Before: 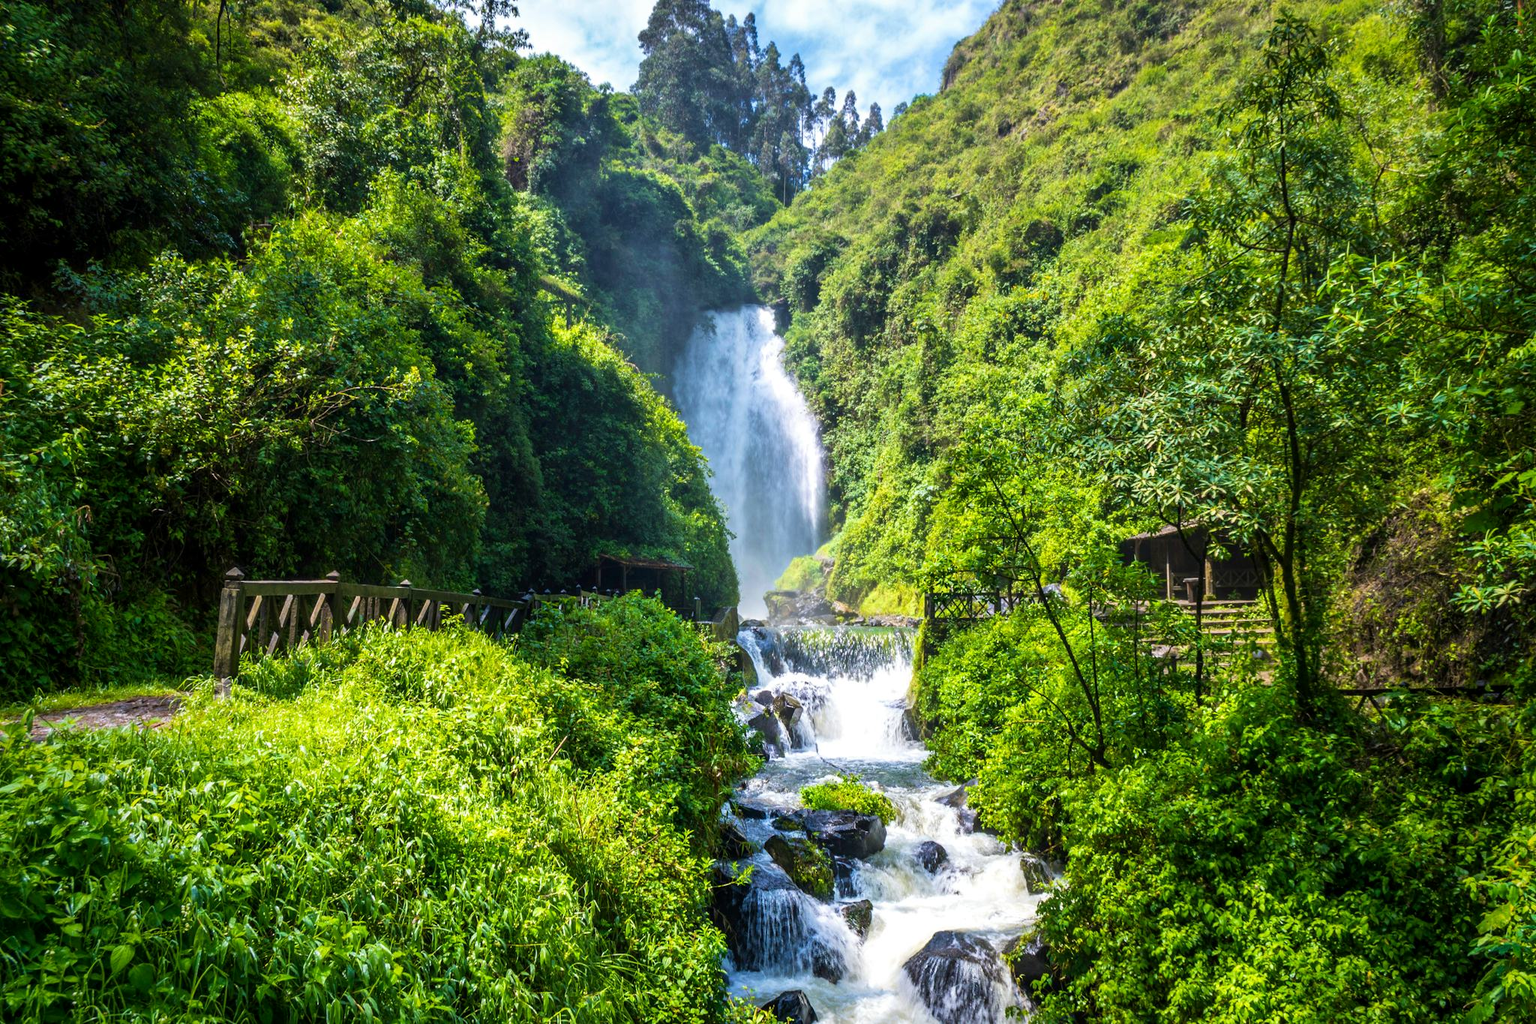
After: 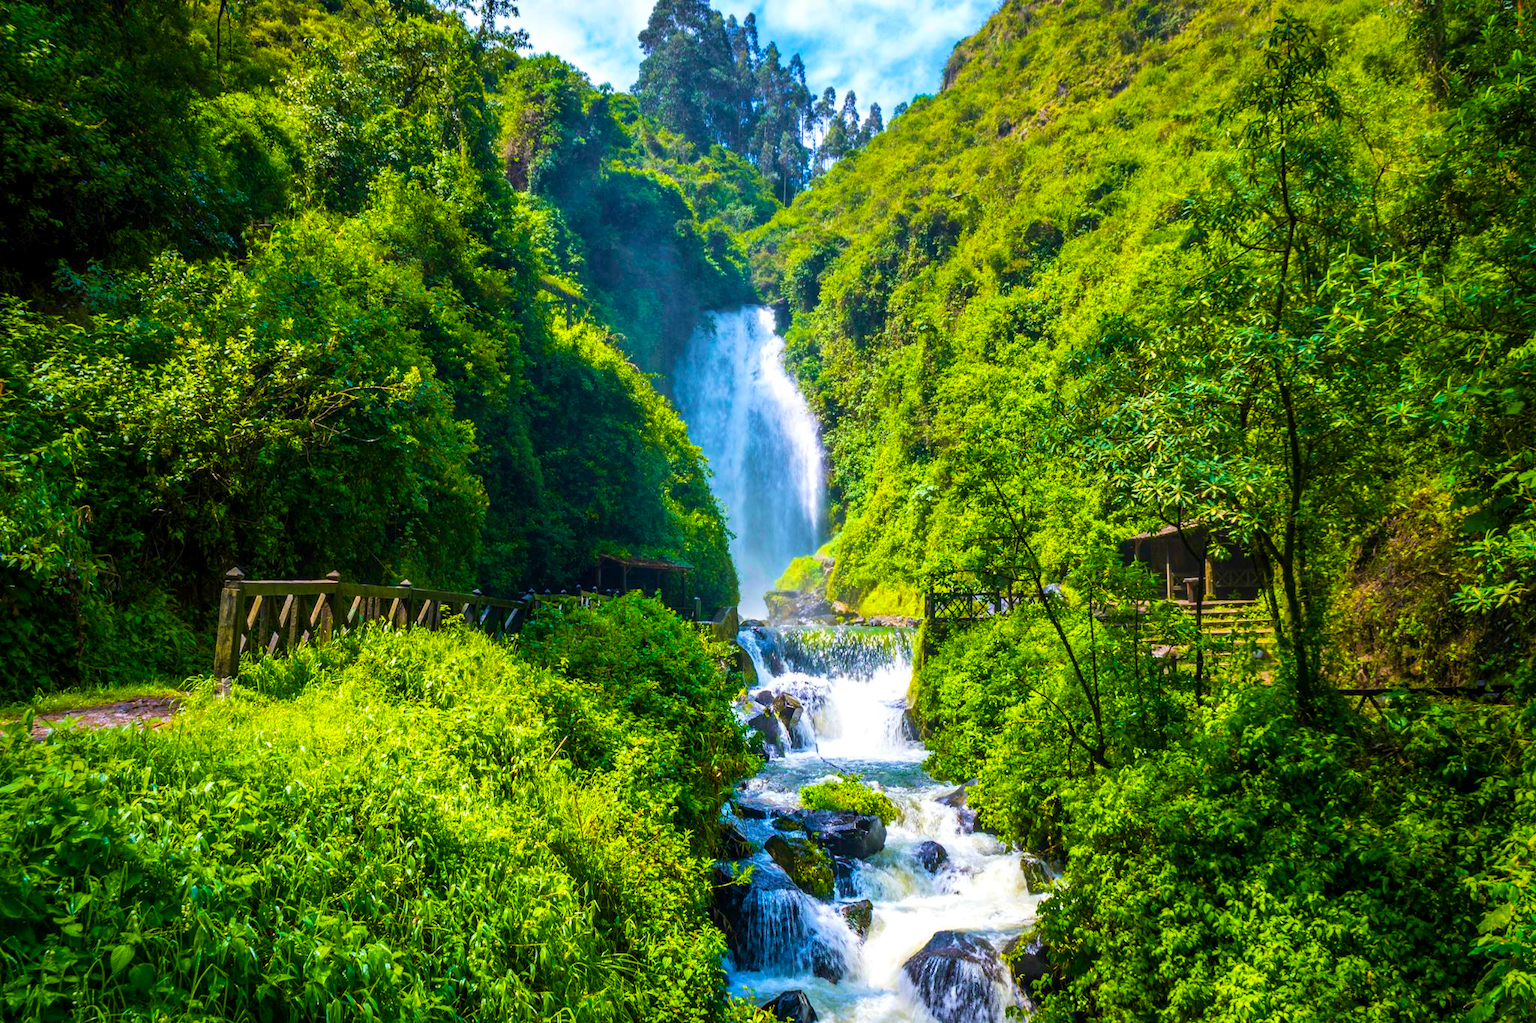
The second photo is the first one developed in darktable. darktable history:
color balance rgb: perceptual saturation grading › global saturation 29.637%, global vibrance 41.358%
velvia: on, module defaults
